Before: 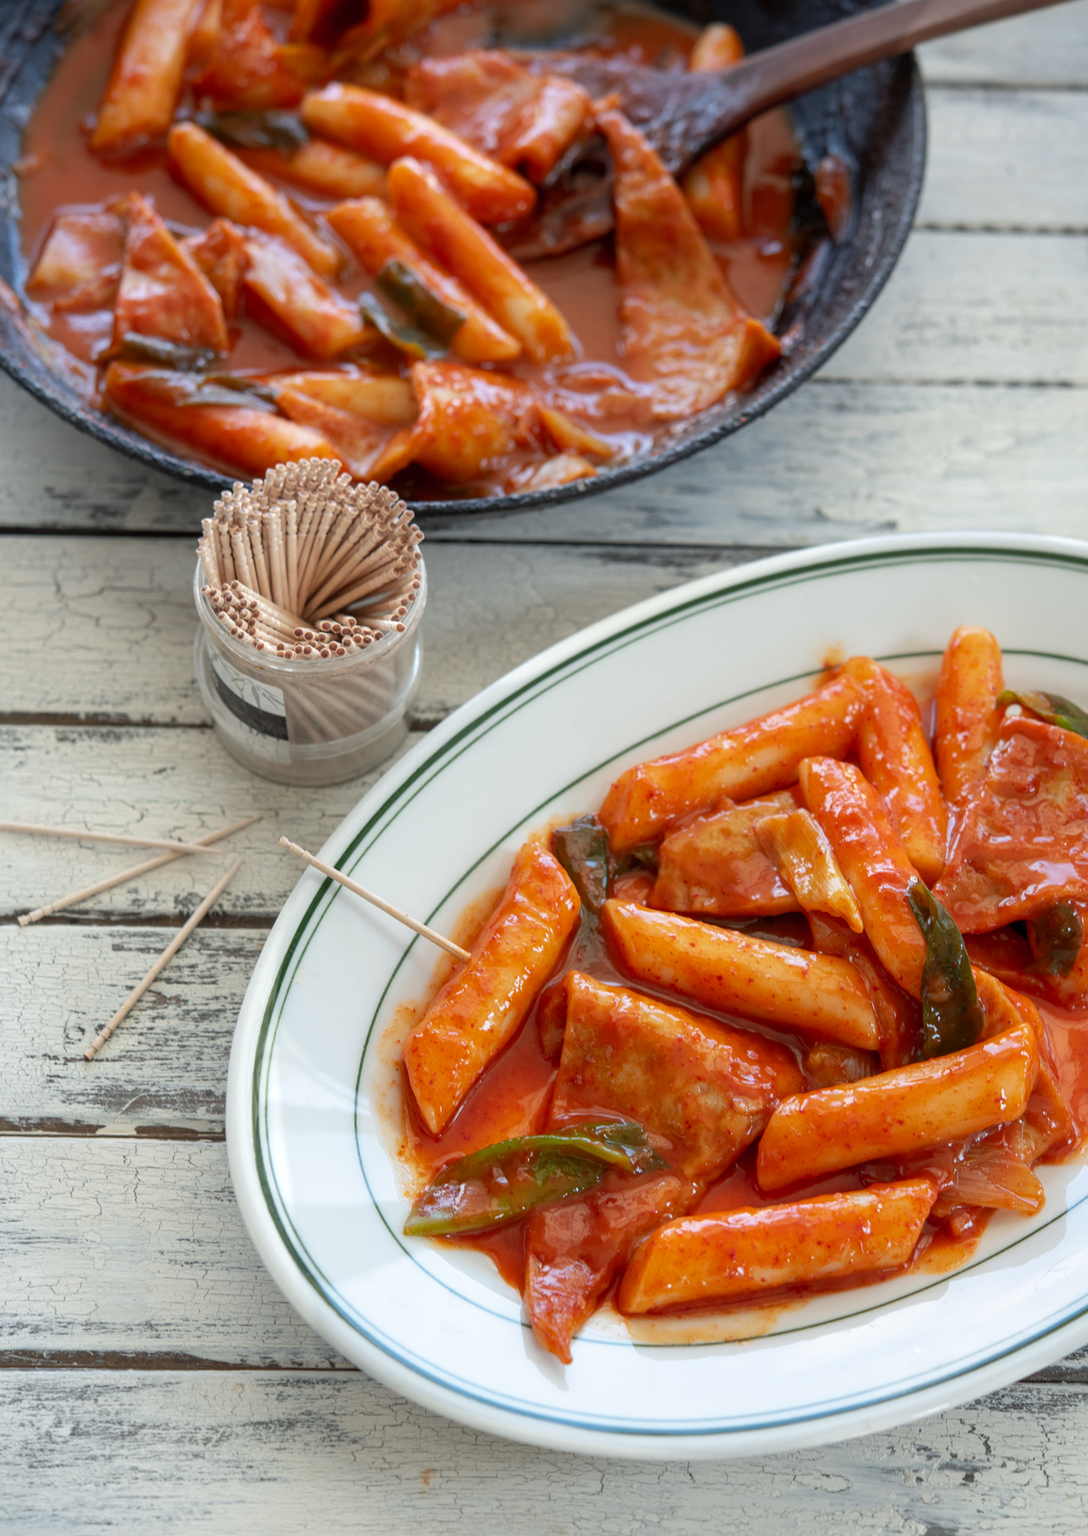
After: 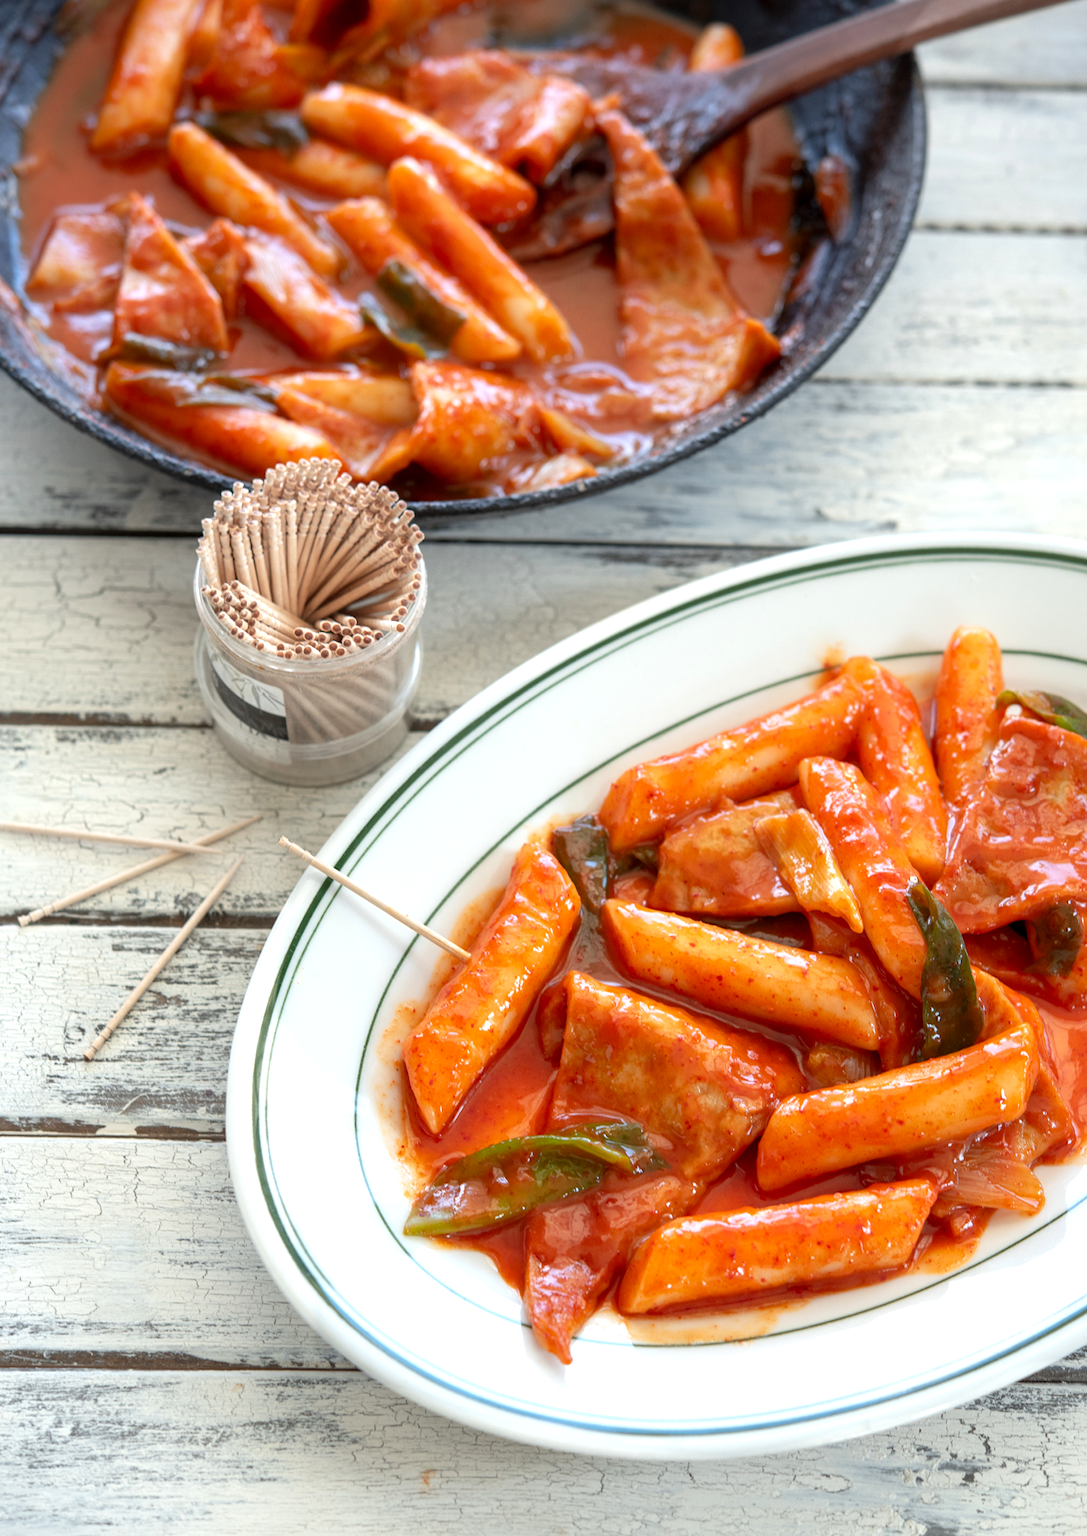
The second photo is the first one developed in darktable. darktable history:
color correction: highlights b* -0.039
exposure: black level correction 0.001, exposure 0.5 EV, compensate exposure bias true, compensate highlight preservation false
